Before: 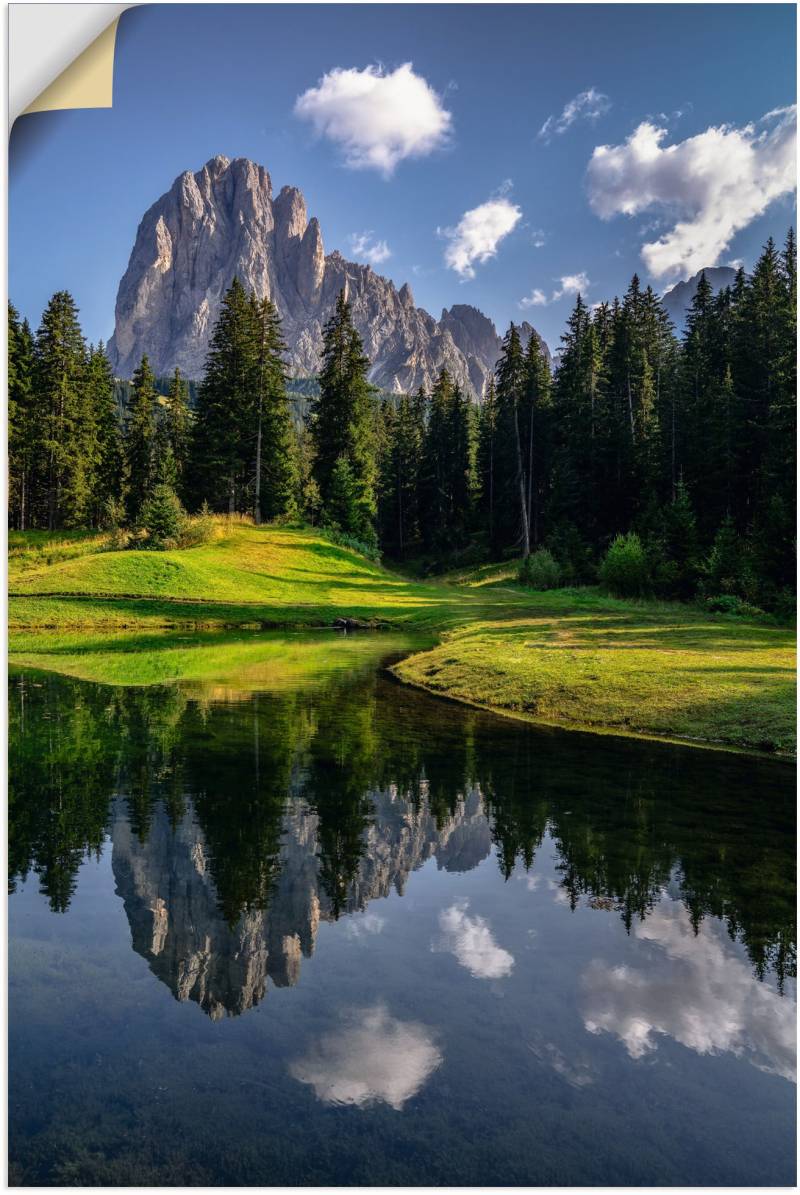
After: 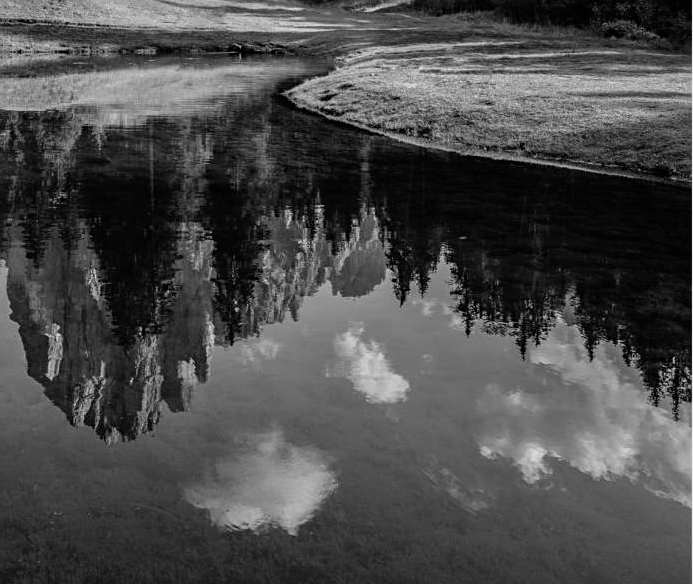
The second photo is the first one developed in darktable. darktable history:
filmic rgb: black relative exposure -11.35 EV, white relative exposure 3.22 EV, hardness 6.76, color science v6 (2022)
monochrome: on, module defaults
crop and rotate: left 13.306%, top 48.129%, bottom 2.928%
sharpen: radius 2.529, amount 0.323
exposure: exposure 0.081 EV, compensate highlight preservation false
